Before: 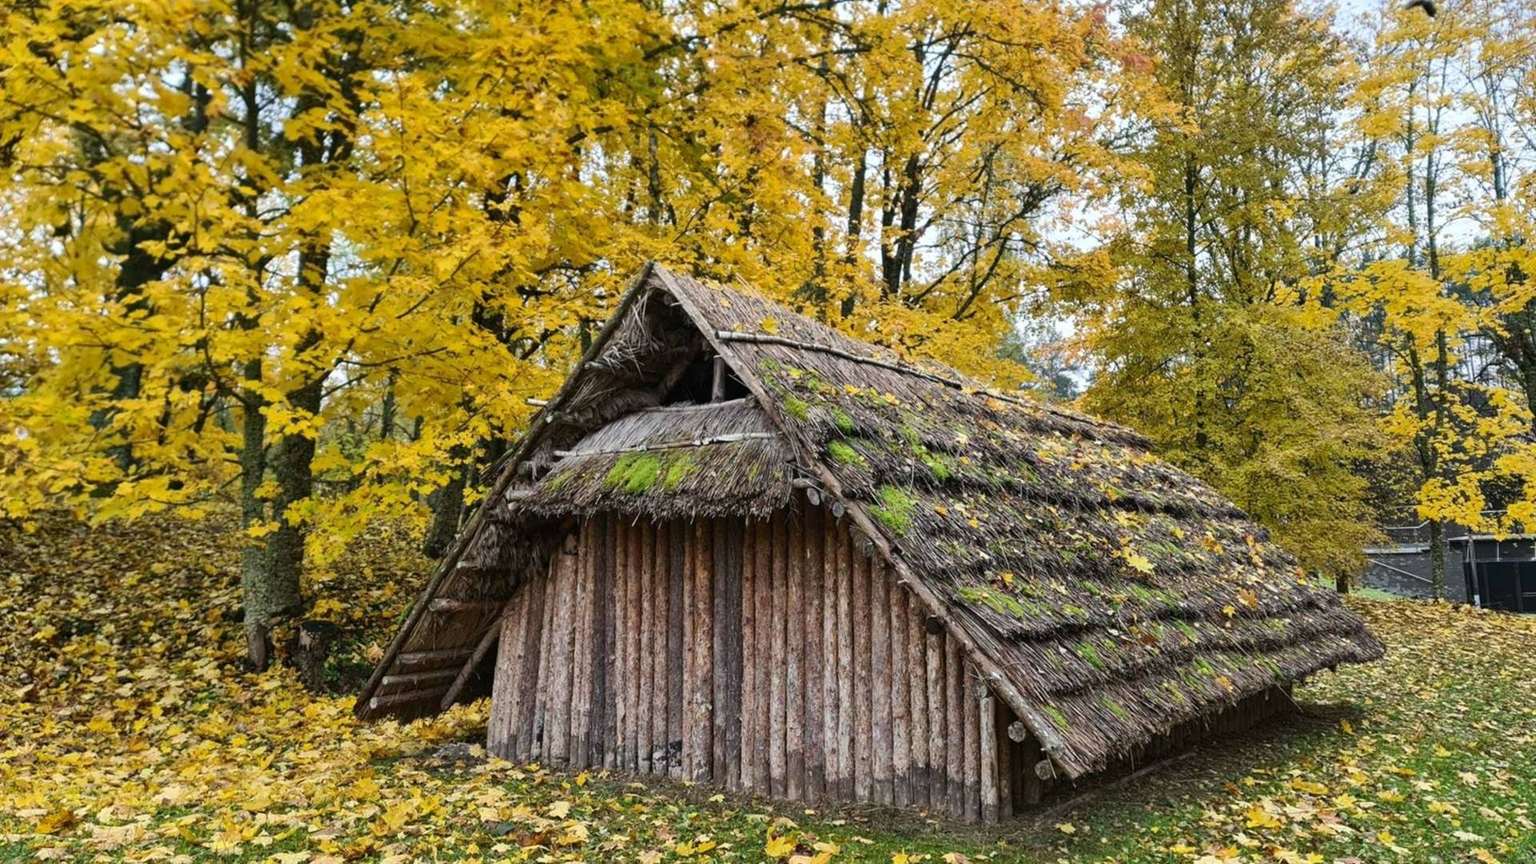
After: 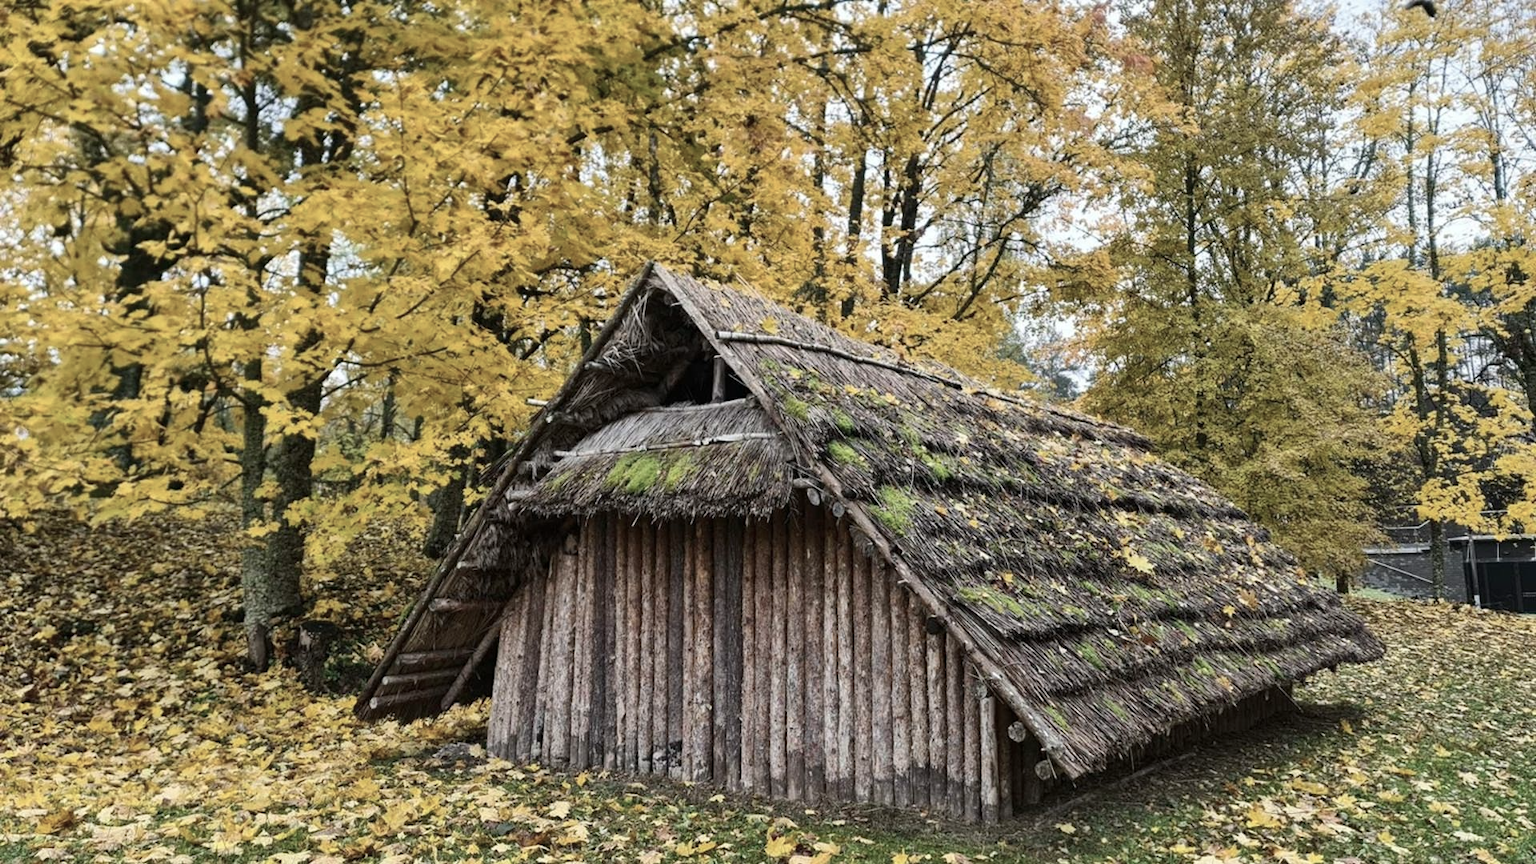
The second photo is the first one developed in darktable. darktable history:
contrast brightness saturation: contrast 0.1, saturation -0.36
local contrast: mode bilateral grid, contrast 10, coarseness 25, detail 110%, midtone range 0.2
exposure: compensate highlight preservation false
